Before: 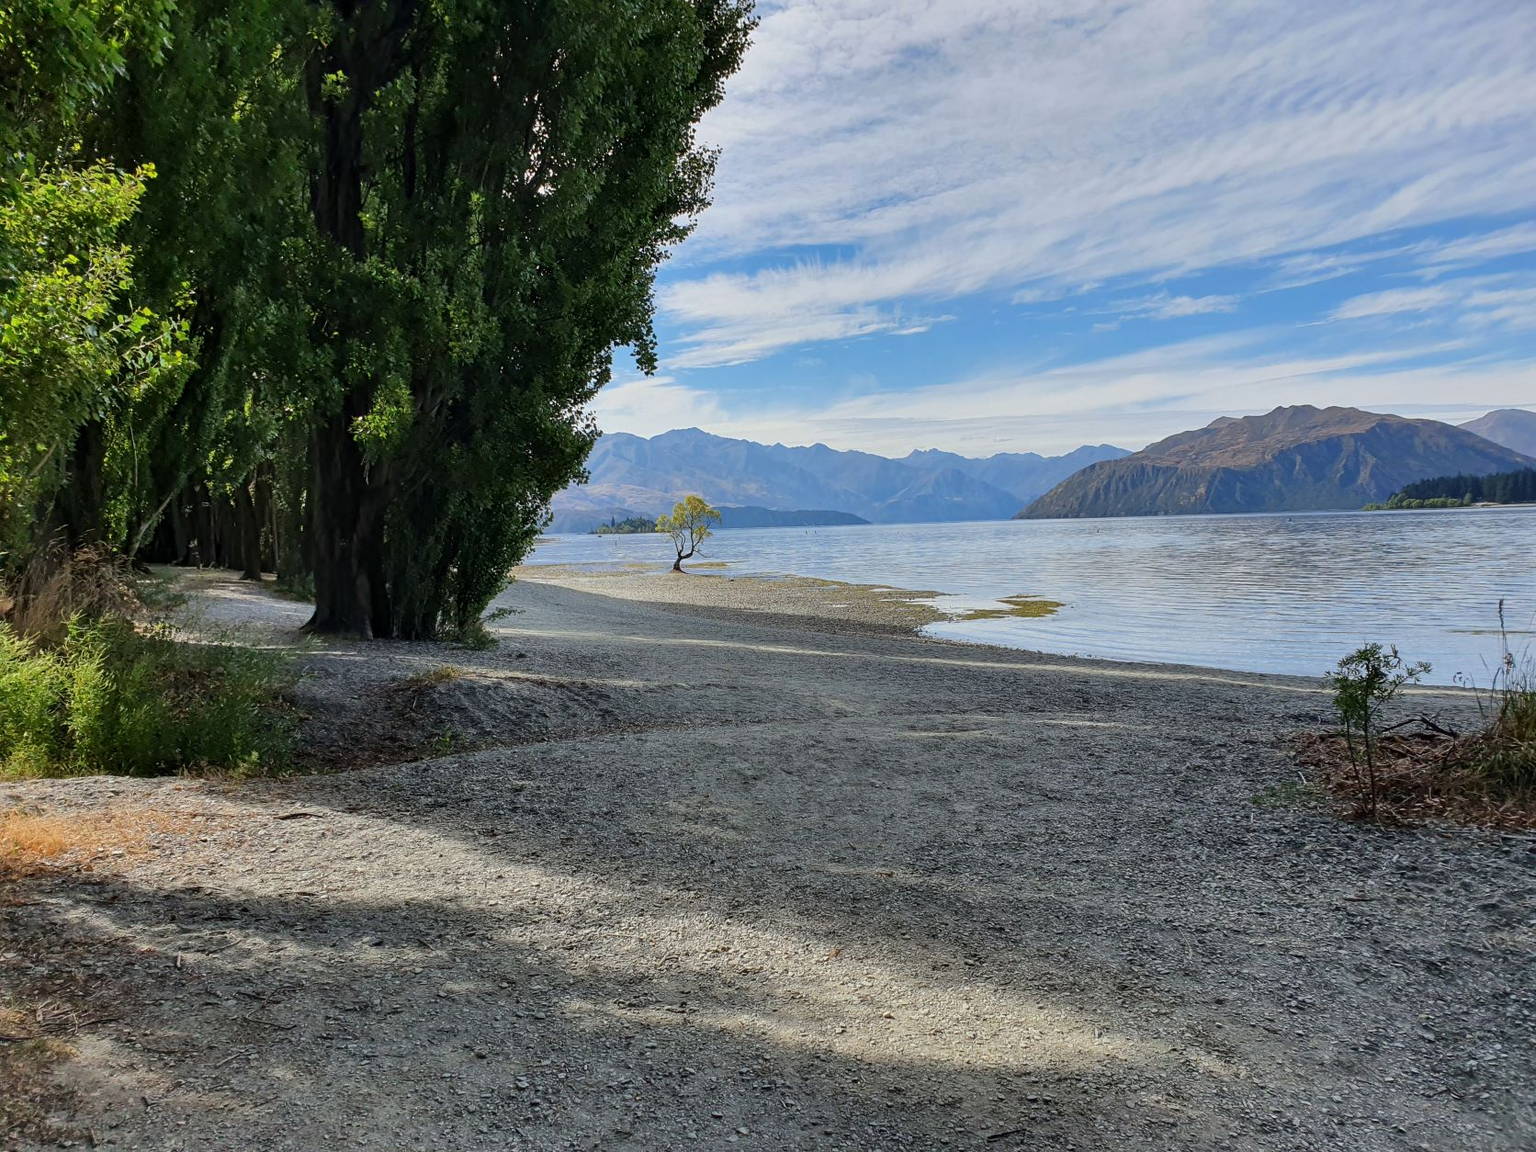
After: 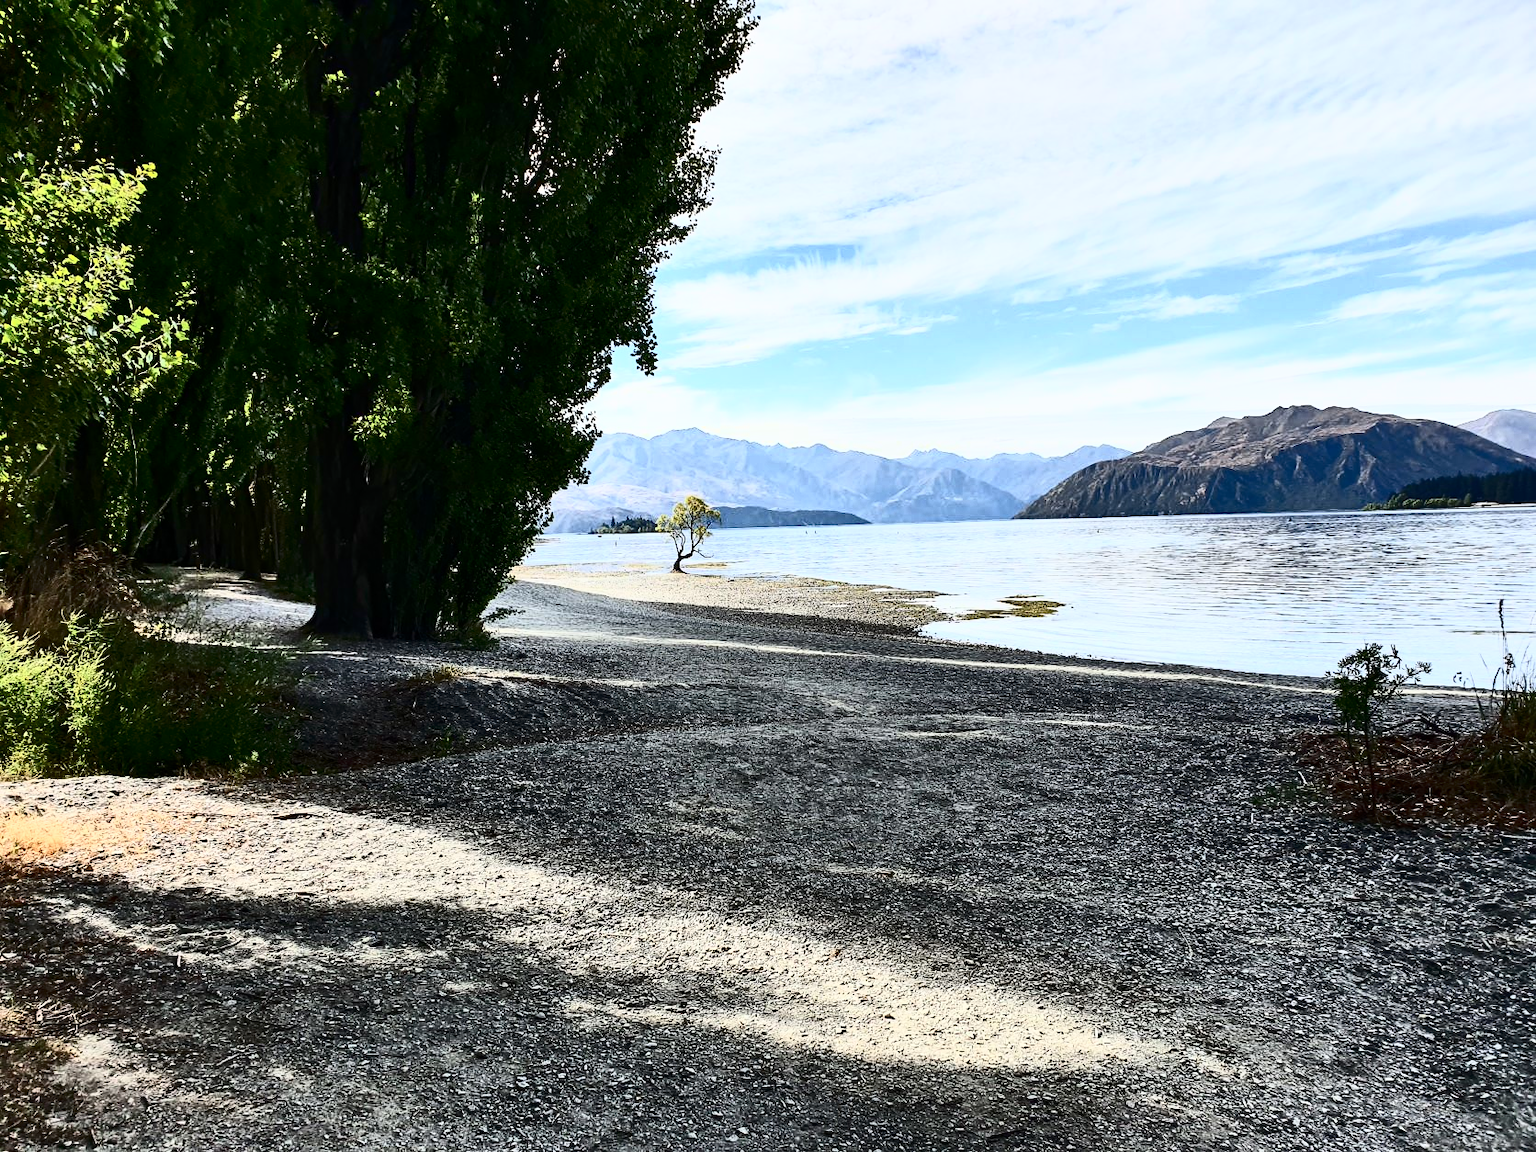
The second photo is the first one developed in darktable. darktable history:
contrast brightness saturation: contrast 0.924, brightness 0.201
shadows and highlights: shadows 24.99, highlights -25.89
